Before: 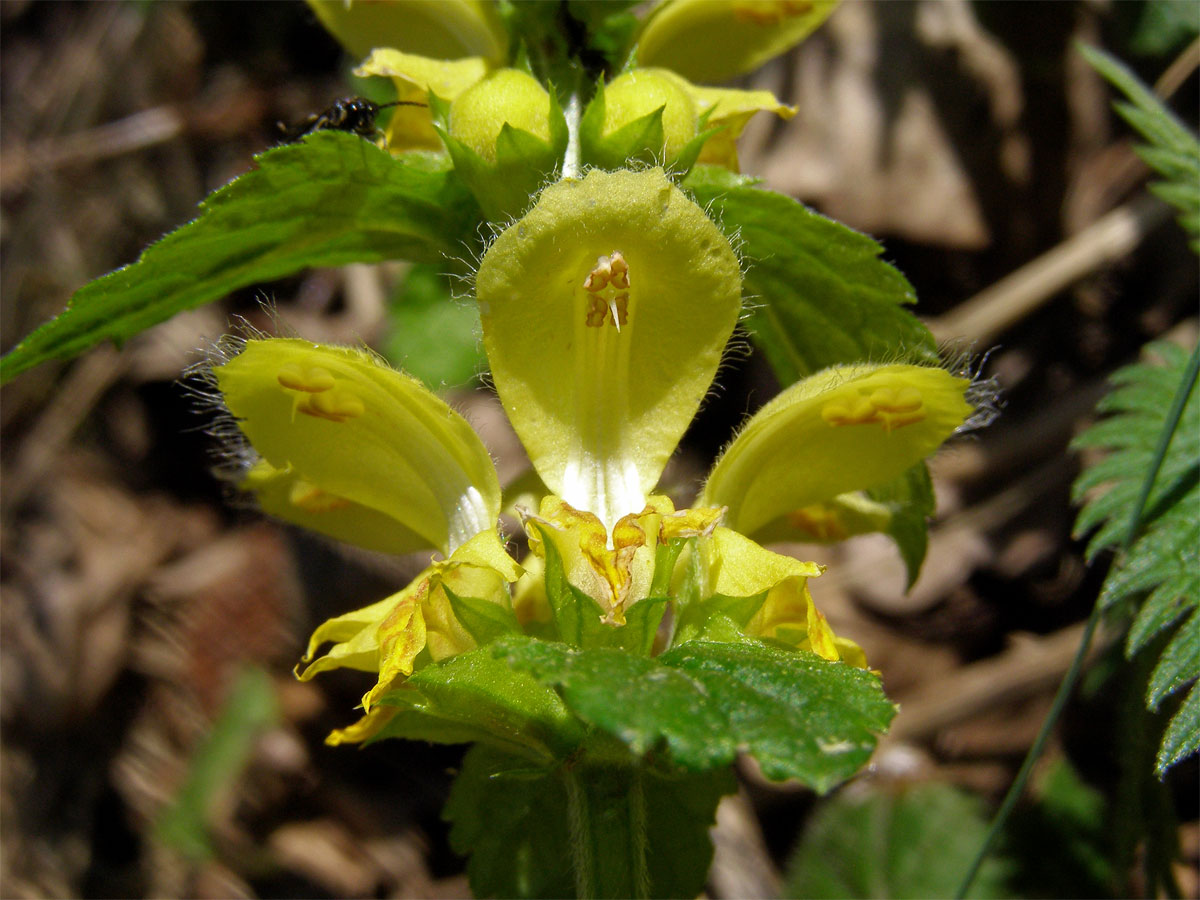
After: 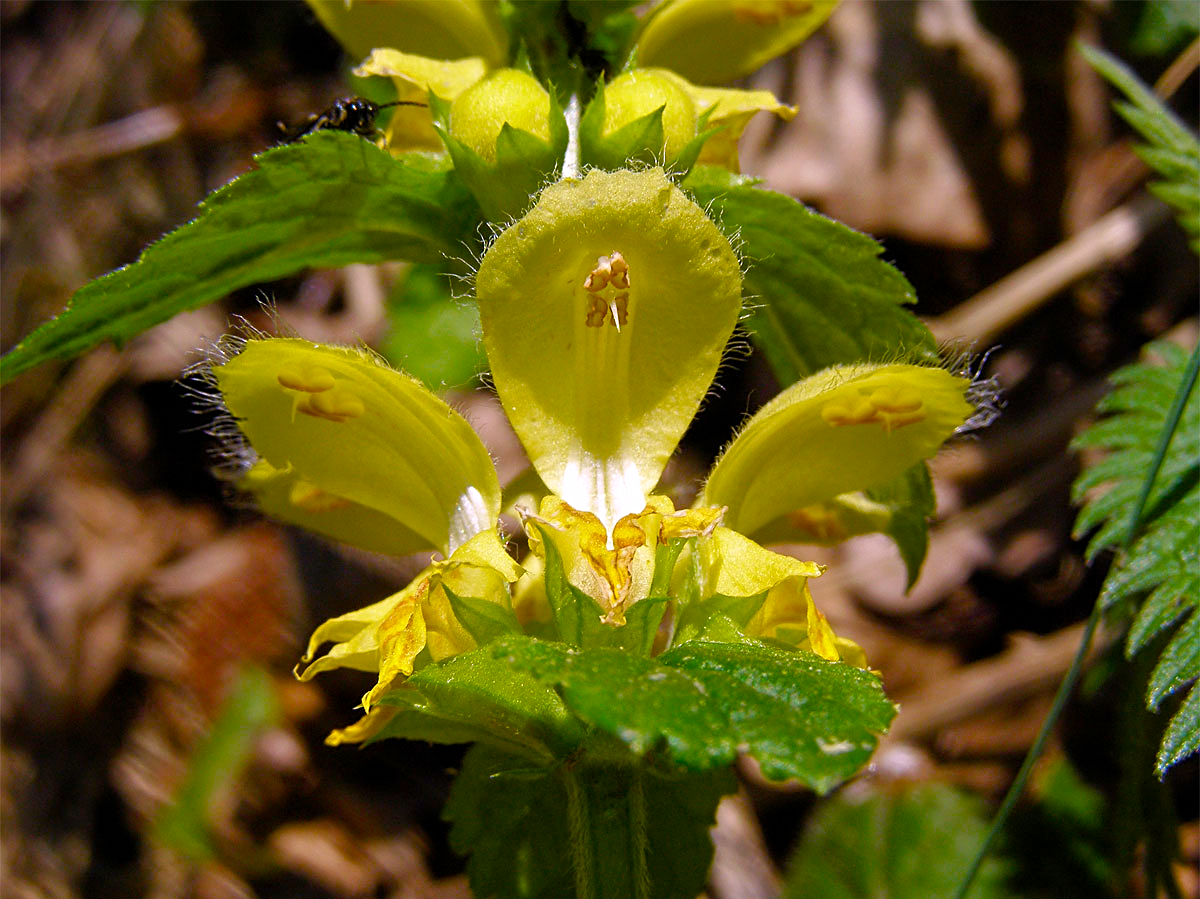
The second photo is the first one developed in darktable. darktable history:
color balance rgb: perceptual saturation grading › global saturation 35%, perceptual saturation grading › highlights -30%, perceptual saturation grading › shadows 35%, perceptual brilliance grading › global brilliance 3%, perceptual brilliance grading › highlights -3%, perceptual brilliance grading › shadows 3%
white balance: red 1.066, blue 1.119
sharpen: on, module defaults
crop: bottom 0.071%
